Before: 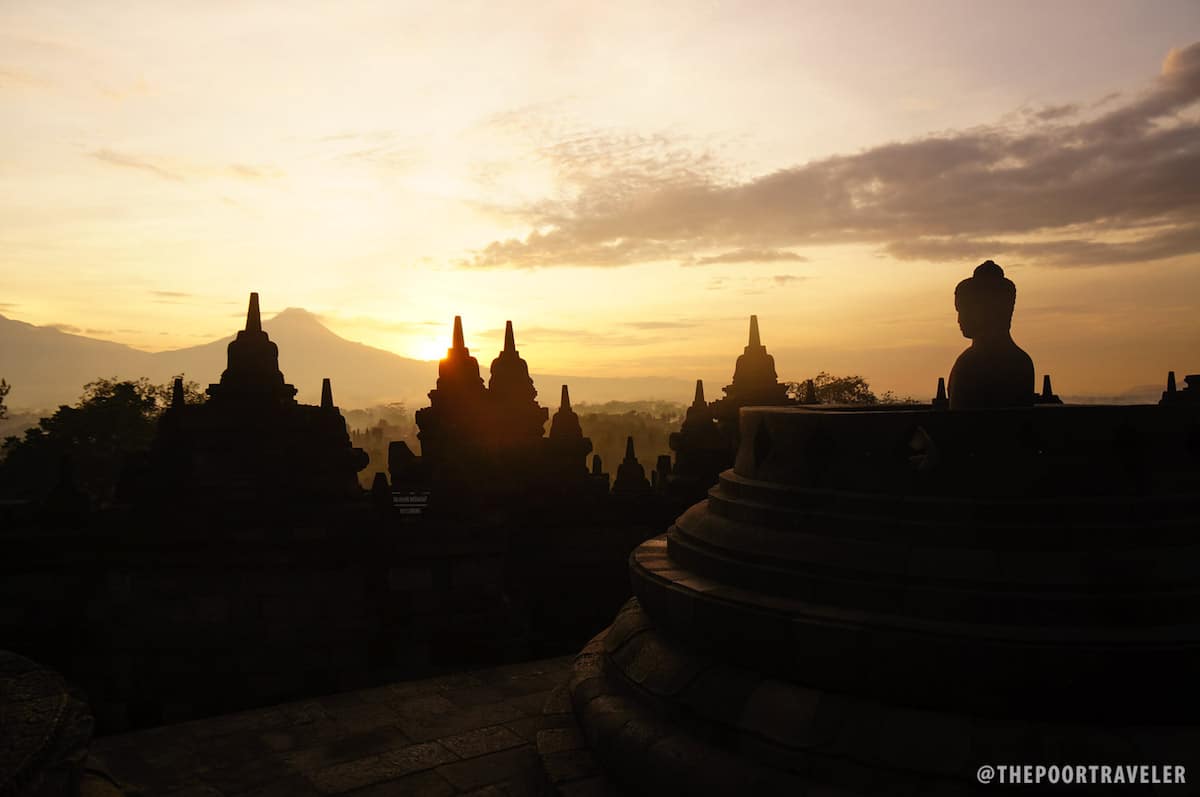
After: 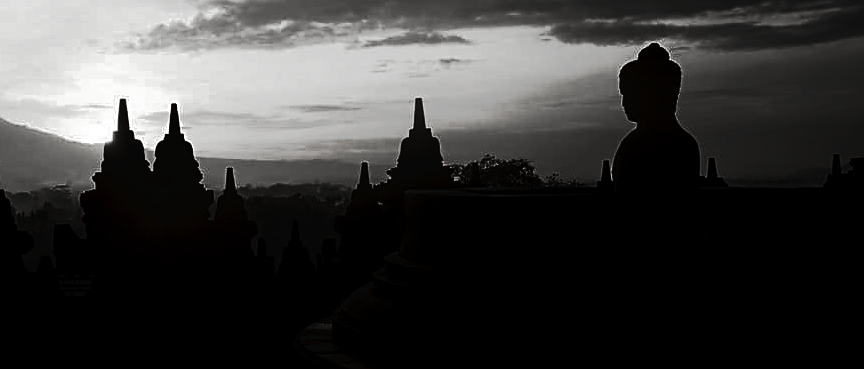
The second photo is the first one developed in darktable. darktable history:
sharpen: on, module defaults
contrast brightness saturation: contrast 0.015, brightness -0.988, saturation -0.983
exposure: black level correction 0, compensate highlight preservation false
velvia: on, module defaults
crop and rotate: left 27.939%, top 27.227%, bottom 26.466%
tone curve: curves: ch0 [(0, 0) (0.003, 0.015) (0.011, 0.019) (0.025, 0.025) (0.044, 0.039) (0.069, 0.053) (0.1, 0.076) (0.136, 0.107) (0.177, 0.143) (0.224, 0.19) (0.277, 0.253) (0.335, 0.32) (0.399, 0.412) (0.468, 0.524) (0.543, 0.668) (0.623, 0.717) (0.709, 0.769) (0.801, 0.82) (0.898, 0.865) (1, 1)], preserve colors none
tone equalizer: edges refinement/feathering 500, mask exposure compensation -1.57 EV, preserve details no
